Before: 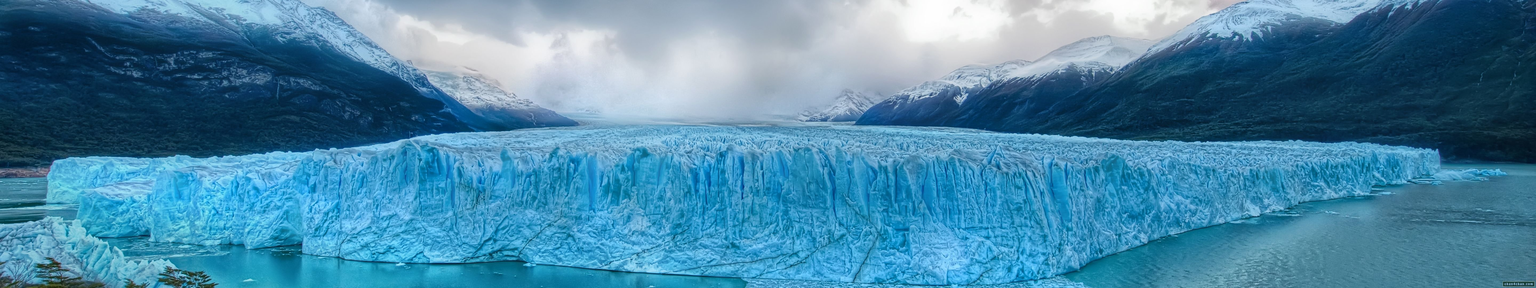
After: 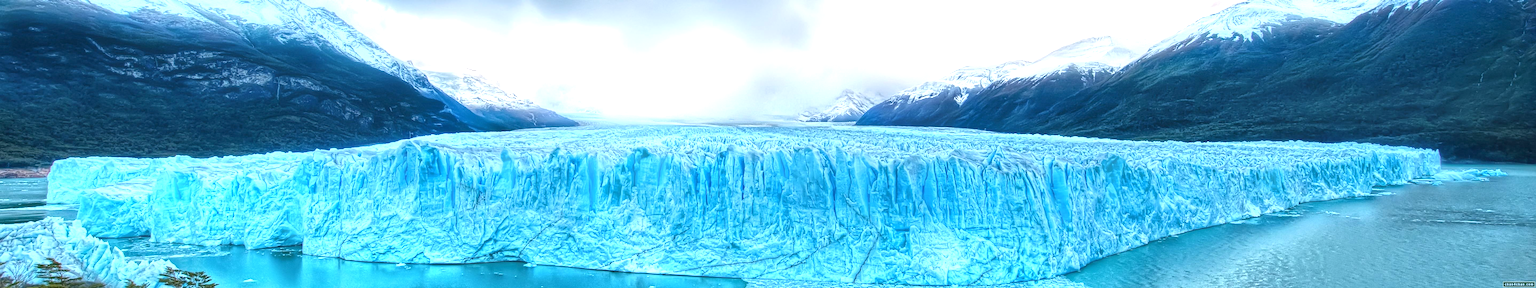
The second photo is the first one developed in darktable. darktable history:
exposure: black level correction 0, exposure 1.103 EV, compensate exposure bias true, compensate highlight preservation false
